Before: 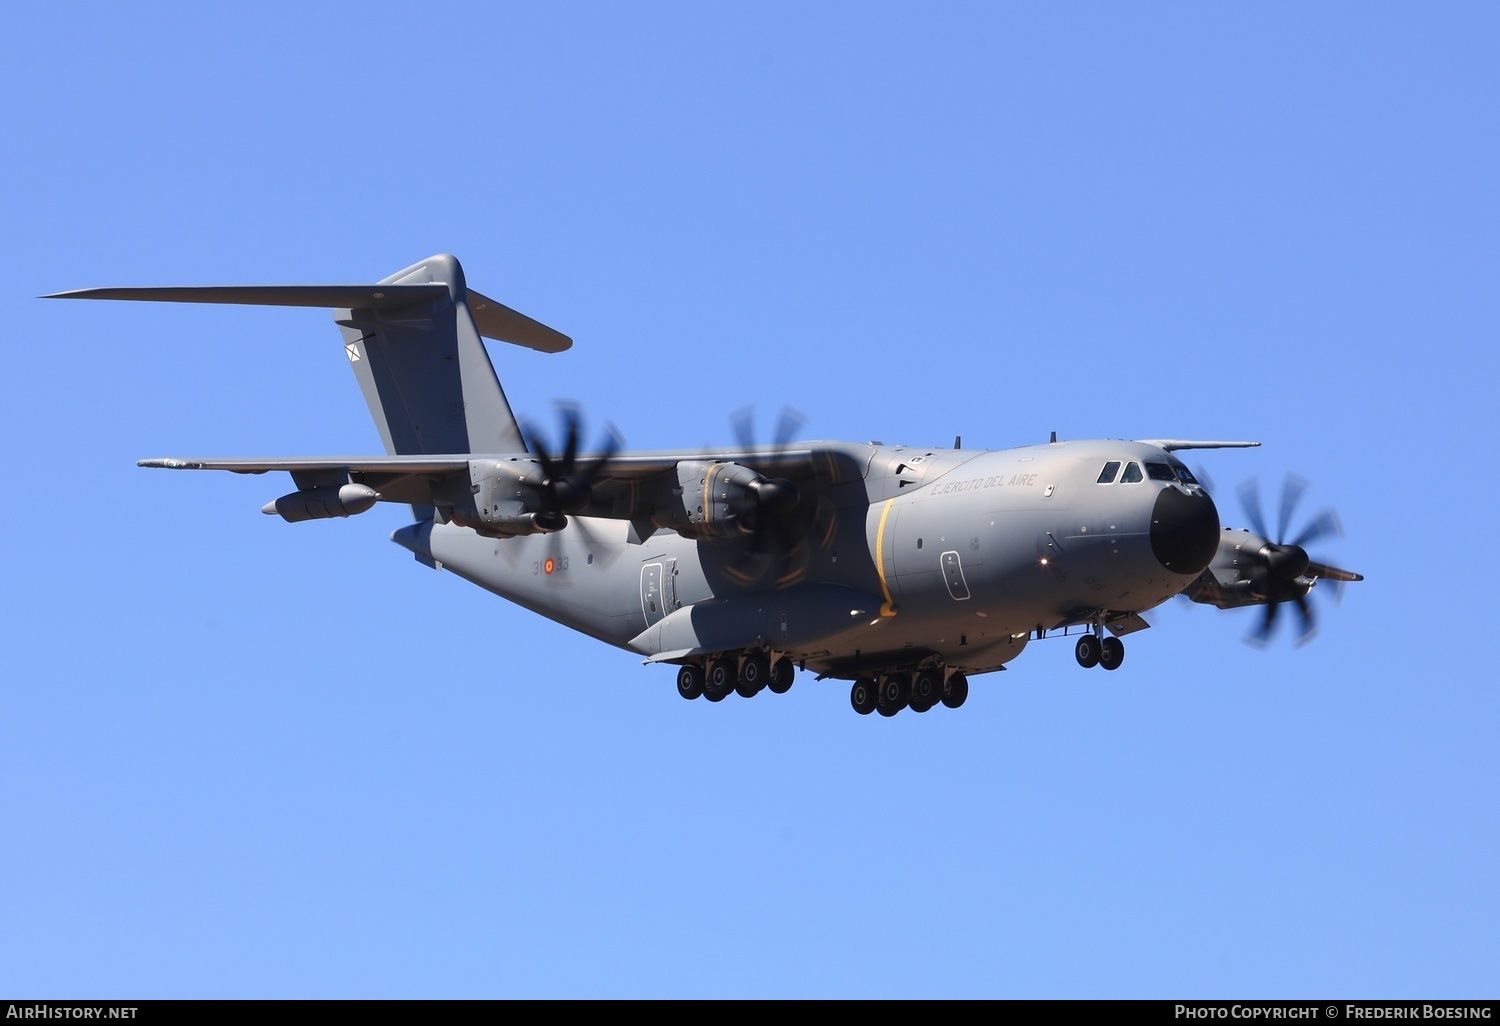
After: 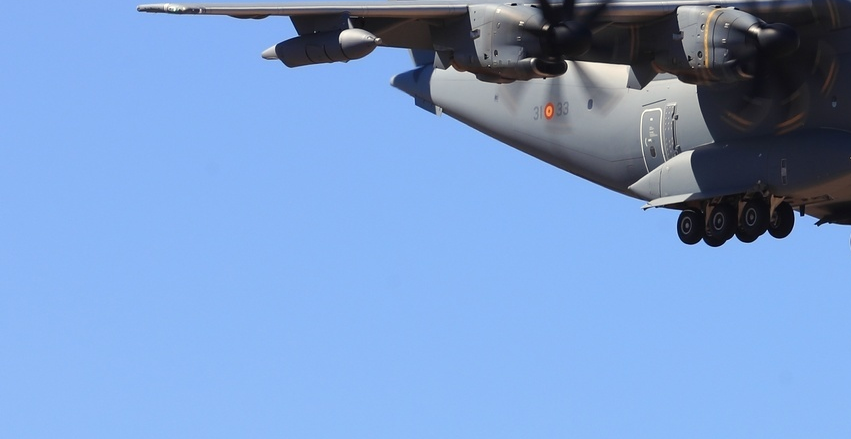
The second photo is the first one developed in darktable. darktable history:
color balance rgb: highlights gain › luminance 5.645%, highlights gain › chroma 2.535%, highlights gain › hue 90.39°, perceptual saturation grading › global saturation 0.438%
crop: top 44.416%, right 43.23%, bottom 12.707%
